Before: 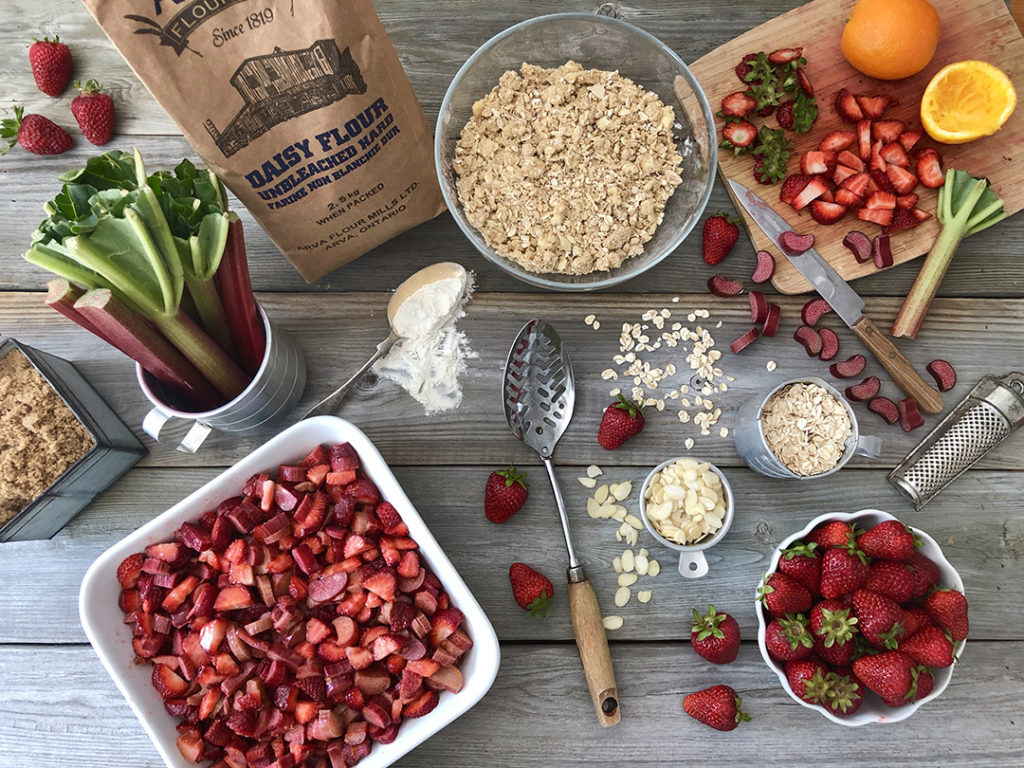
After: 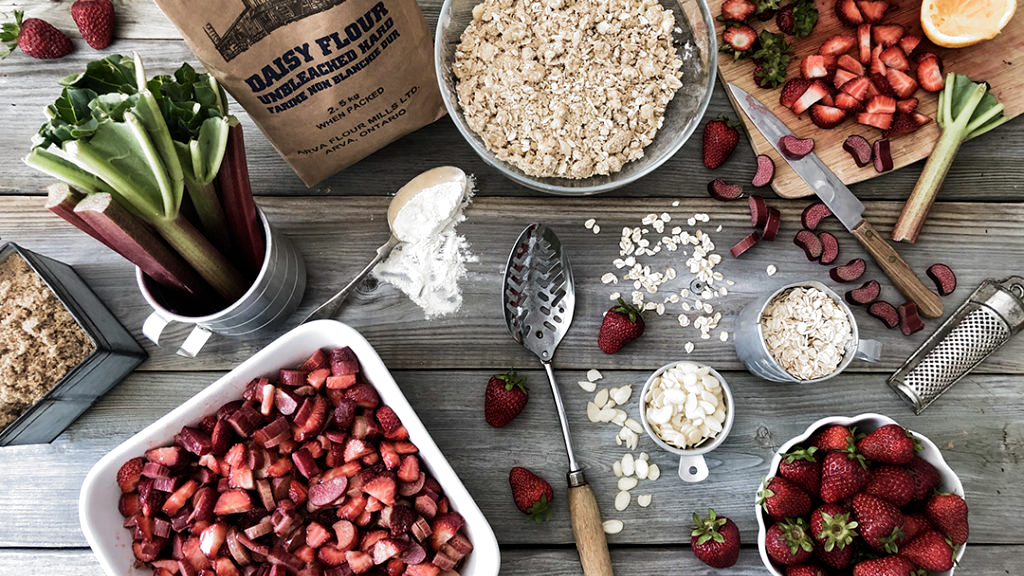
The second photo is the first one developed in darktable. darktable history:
filmic rgb: black relative exposure -8.2 EV, white relative exposure 2.2 EV, threshold 3 EV, hardness 7.11, latitude 75%, contrast 1.325, highlights saturation mix -2%, shadows ↔ highlights balance 30%, preserve chrominance RGB euclidean norm, color science v5 (2021), contrast in shadows safe, contrast in highlights safe, enable highlight reconstruction true
crop and rotate: top 12.5%, bottom 12.5%
